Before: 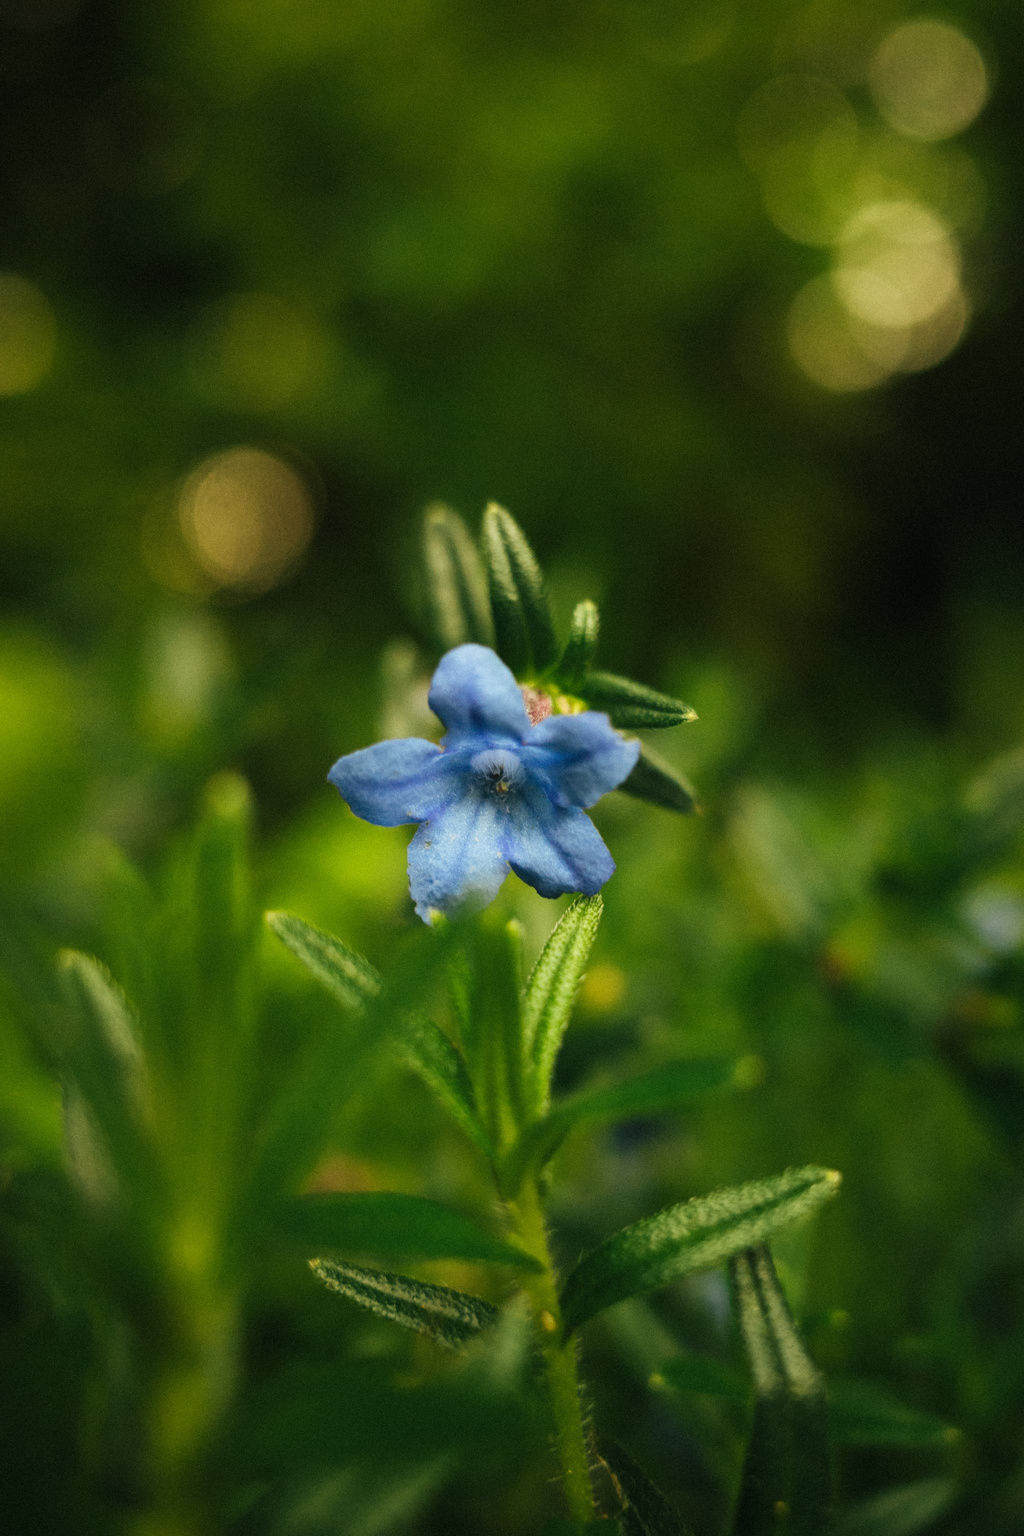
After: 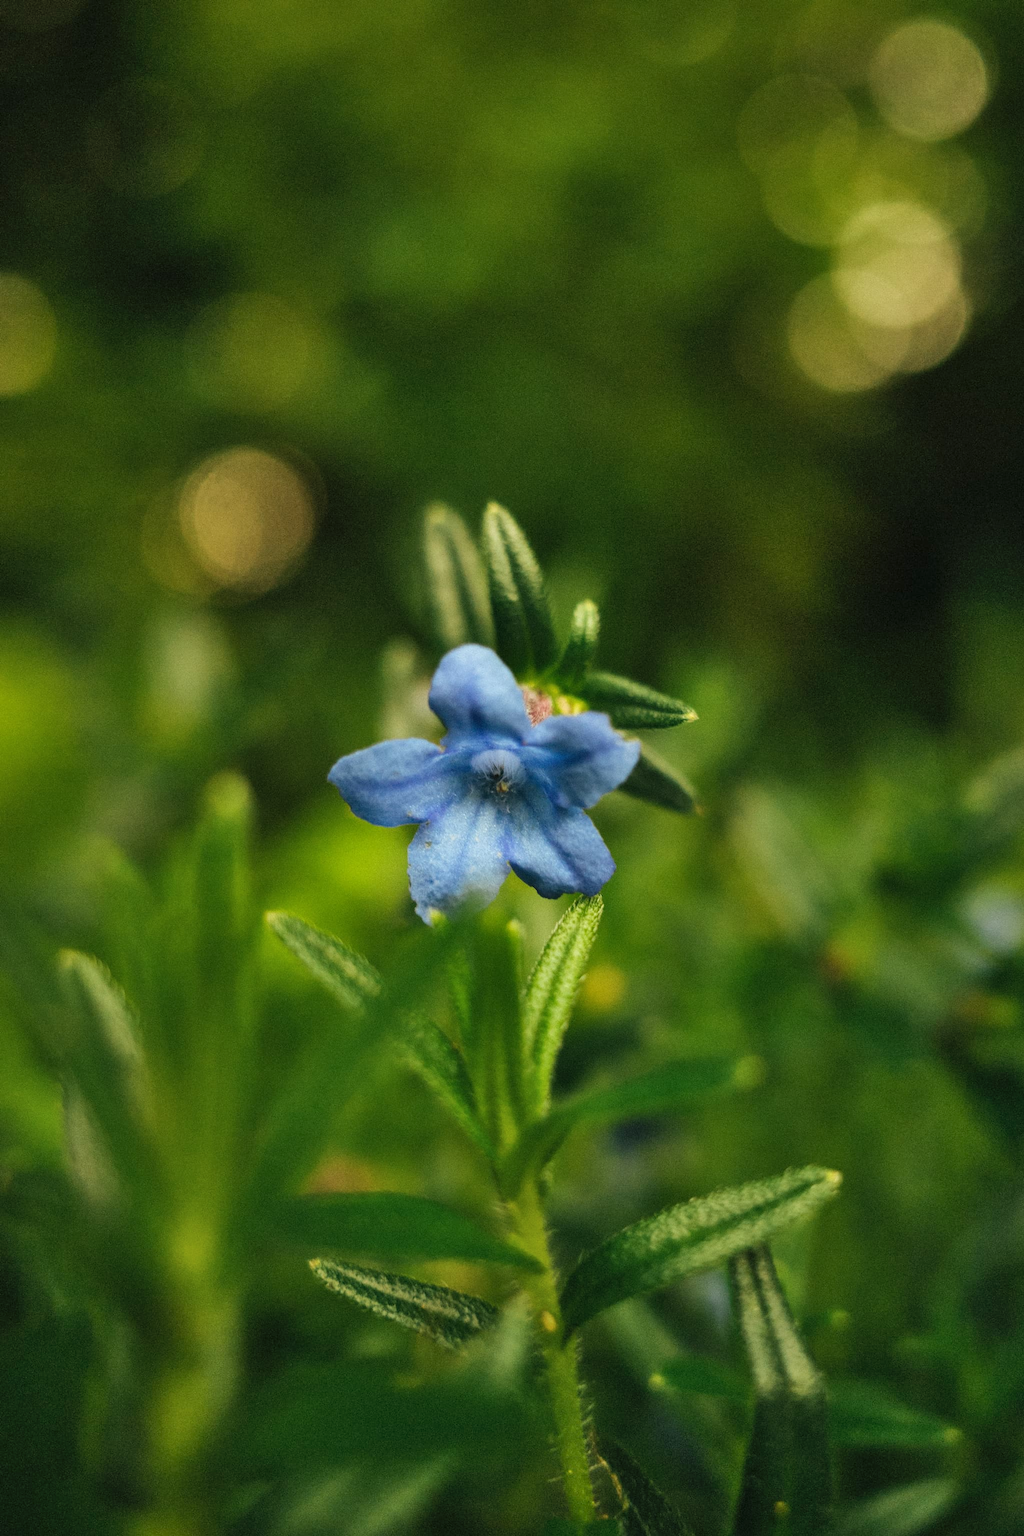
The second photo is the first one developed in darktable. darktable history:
shadows and highlights: highlights color adjustment 49.44%, low approximation 0.01, soften with gaussian
